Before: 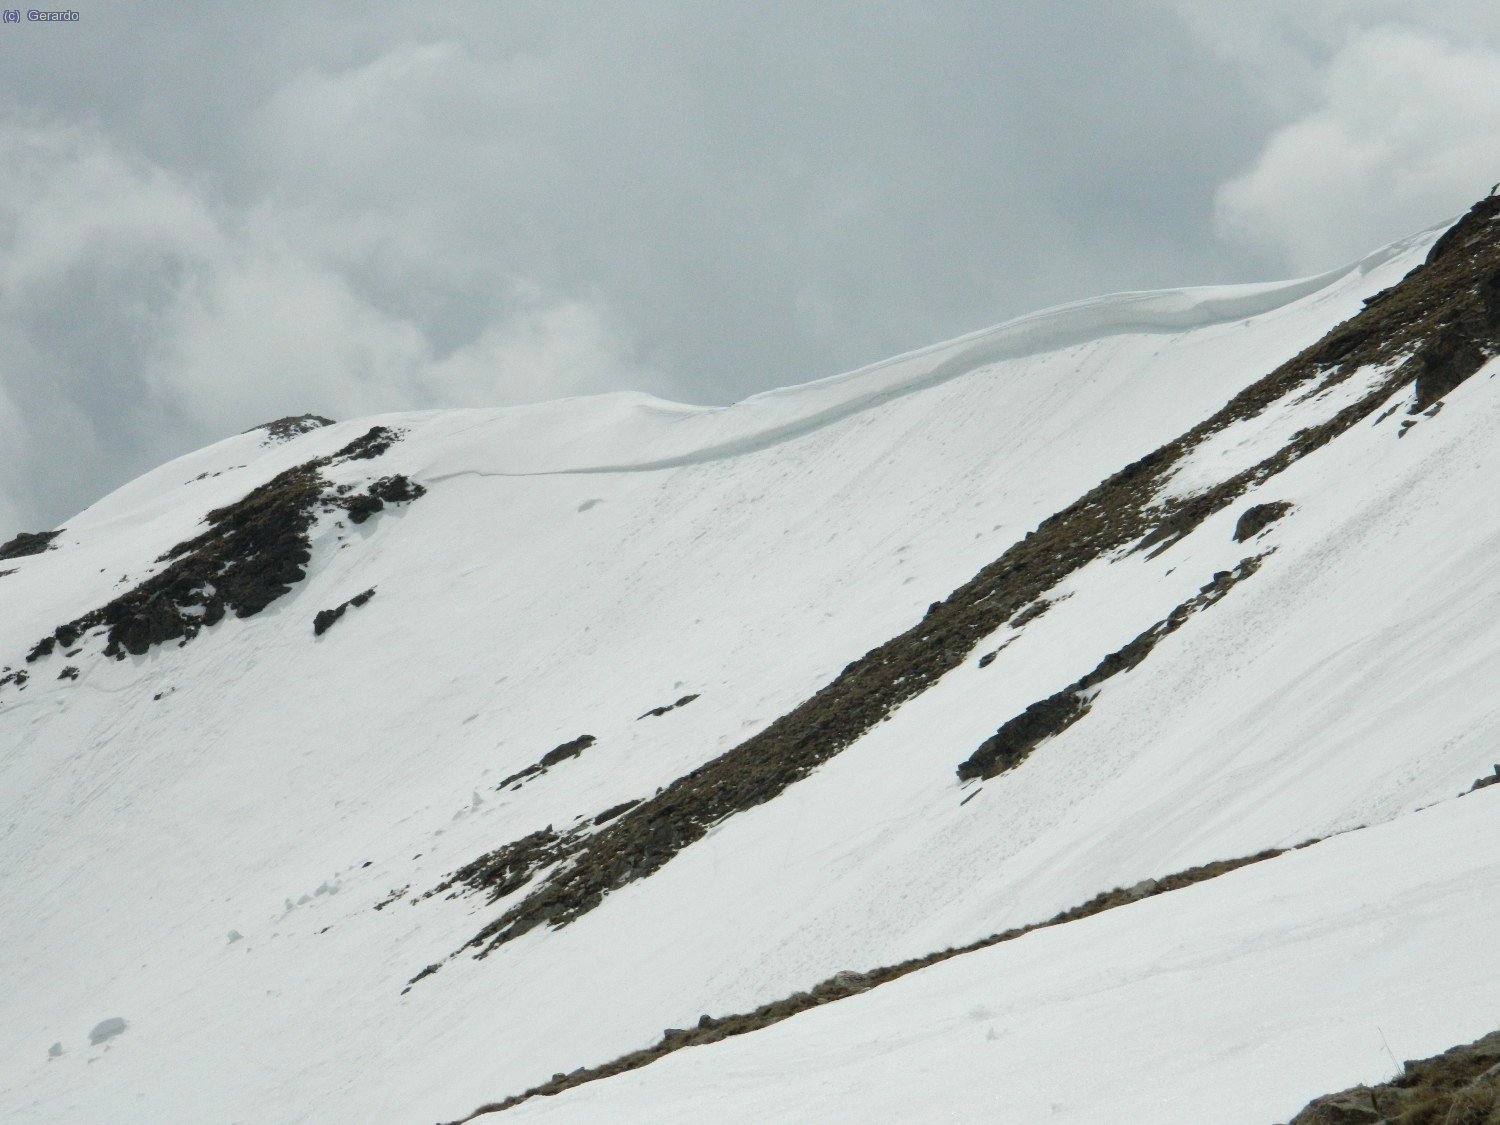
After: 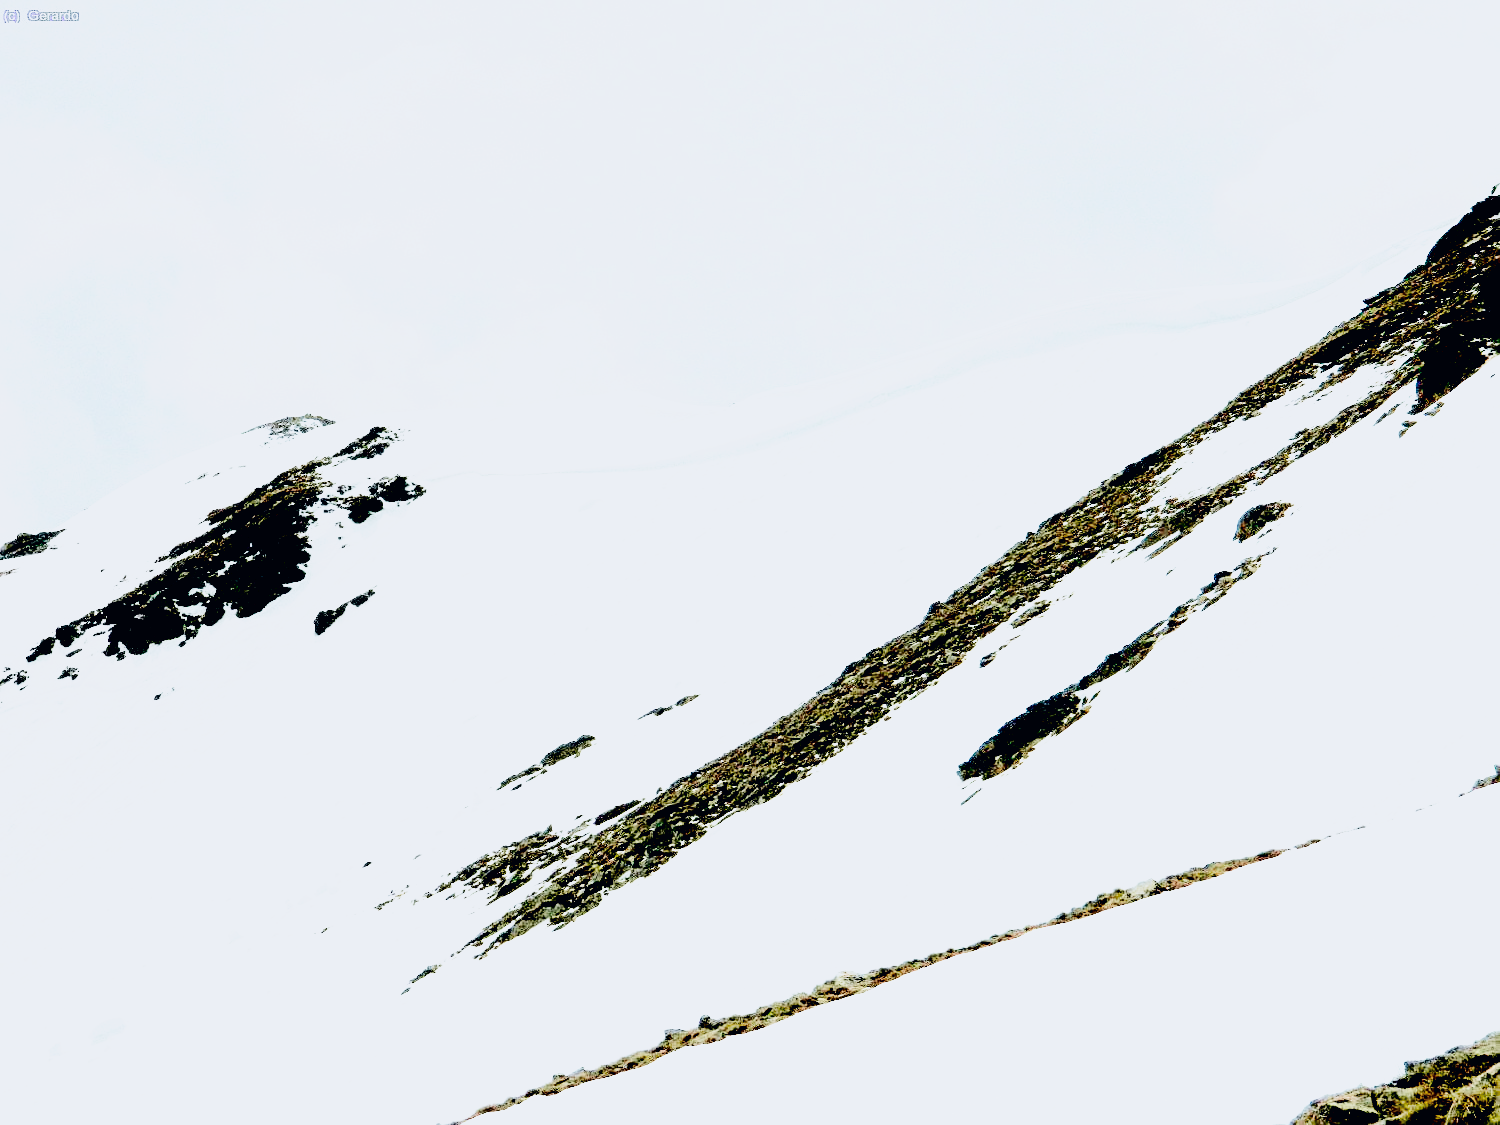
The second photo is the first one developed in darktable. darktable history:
exposure: black level correction 0.035, exposure 0.9 EV, compensate highlight preservation false
base curve: curves: ch0 [(0, 0.003) (0.001, 0.002) (0.006, 0.004) (0.02, 0.022) (0.048, 0.086) (0.094, 0.234) (0.162, 0.431) (0.258, 0.629) (0.385, 0.8) (0.548, 0.918) (0.751, 0.988) (1, 1)], preserve colors none
sharpen: on, module defaults
color balance: lift [1.007, 1, 1, 1], gamma [1.097, 1, 1, 1]
tone curve: curves: ch0 [(0, 0) (0.049, 0.01) (0.154, 0.081) (0.491, 0.56) (0.739, 0.794) (0.992, 0.937)]; ch1 [(0, 0) (0.172, 0.123) (0.317, 0.272) (0.401, 0.422) (0.499, 0.497) (0.531, 0.54) (0.615, 0.603) (0.741, 0.783) (1, 1)]; ch2 [(0, 0) (0.411, 0.424) (0.462, 0.464) (0.502, 0.489) (0.544, 0.551) (0.686, 0.638) (1, 1)], color space Lab, independent channels, preserve colors none
